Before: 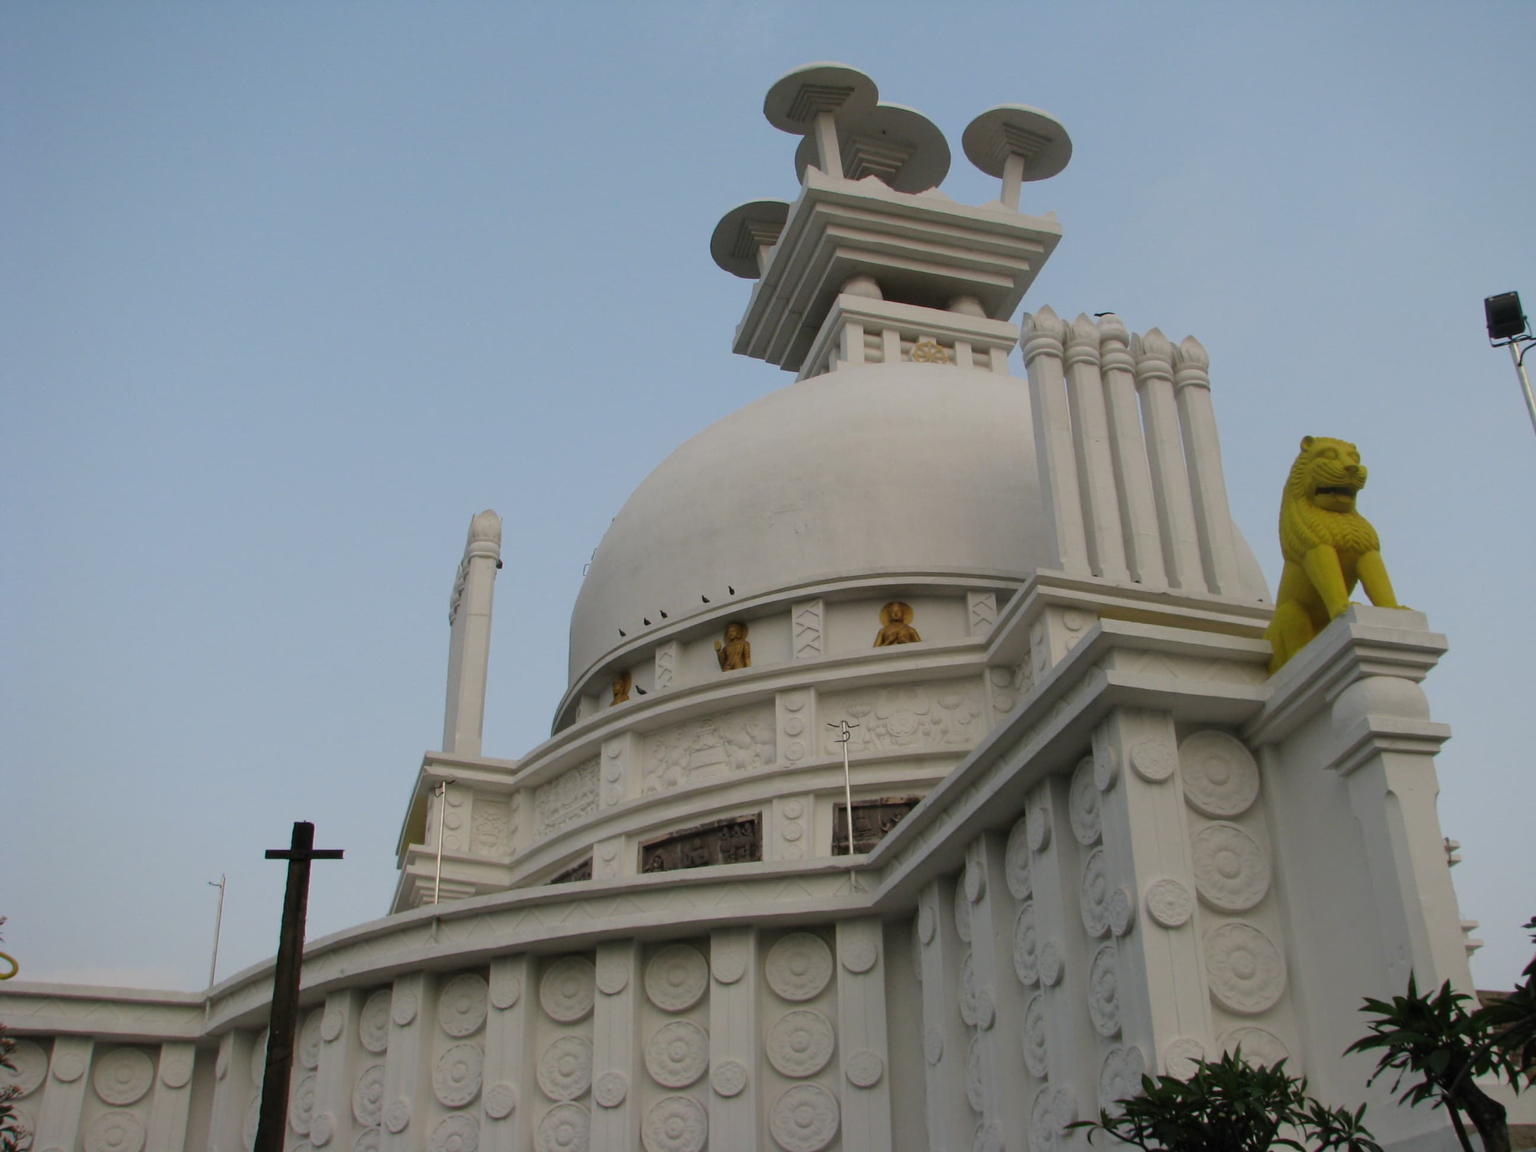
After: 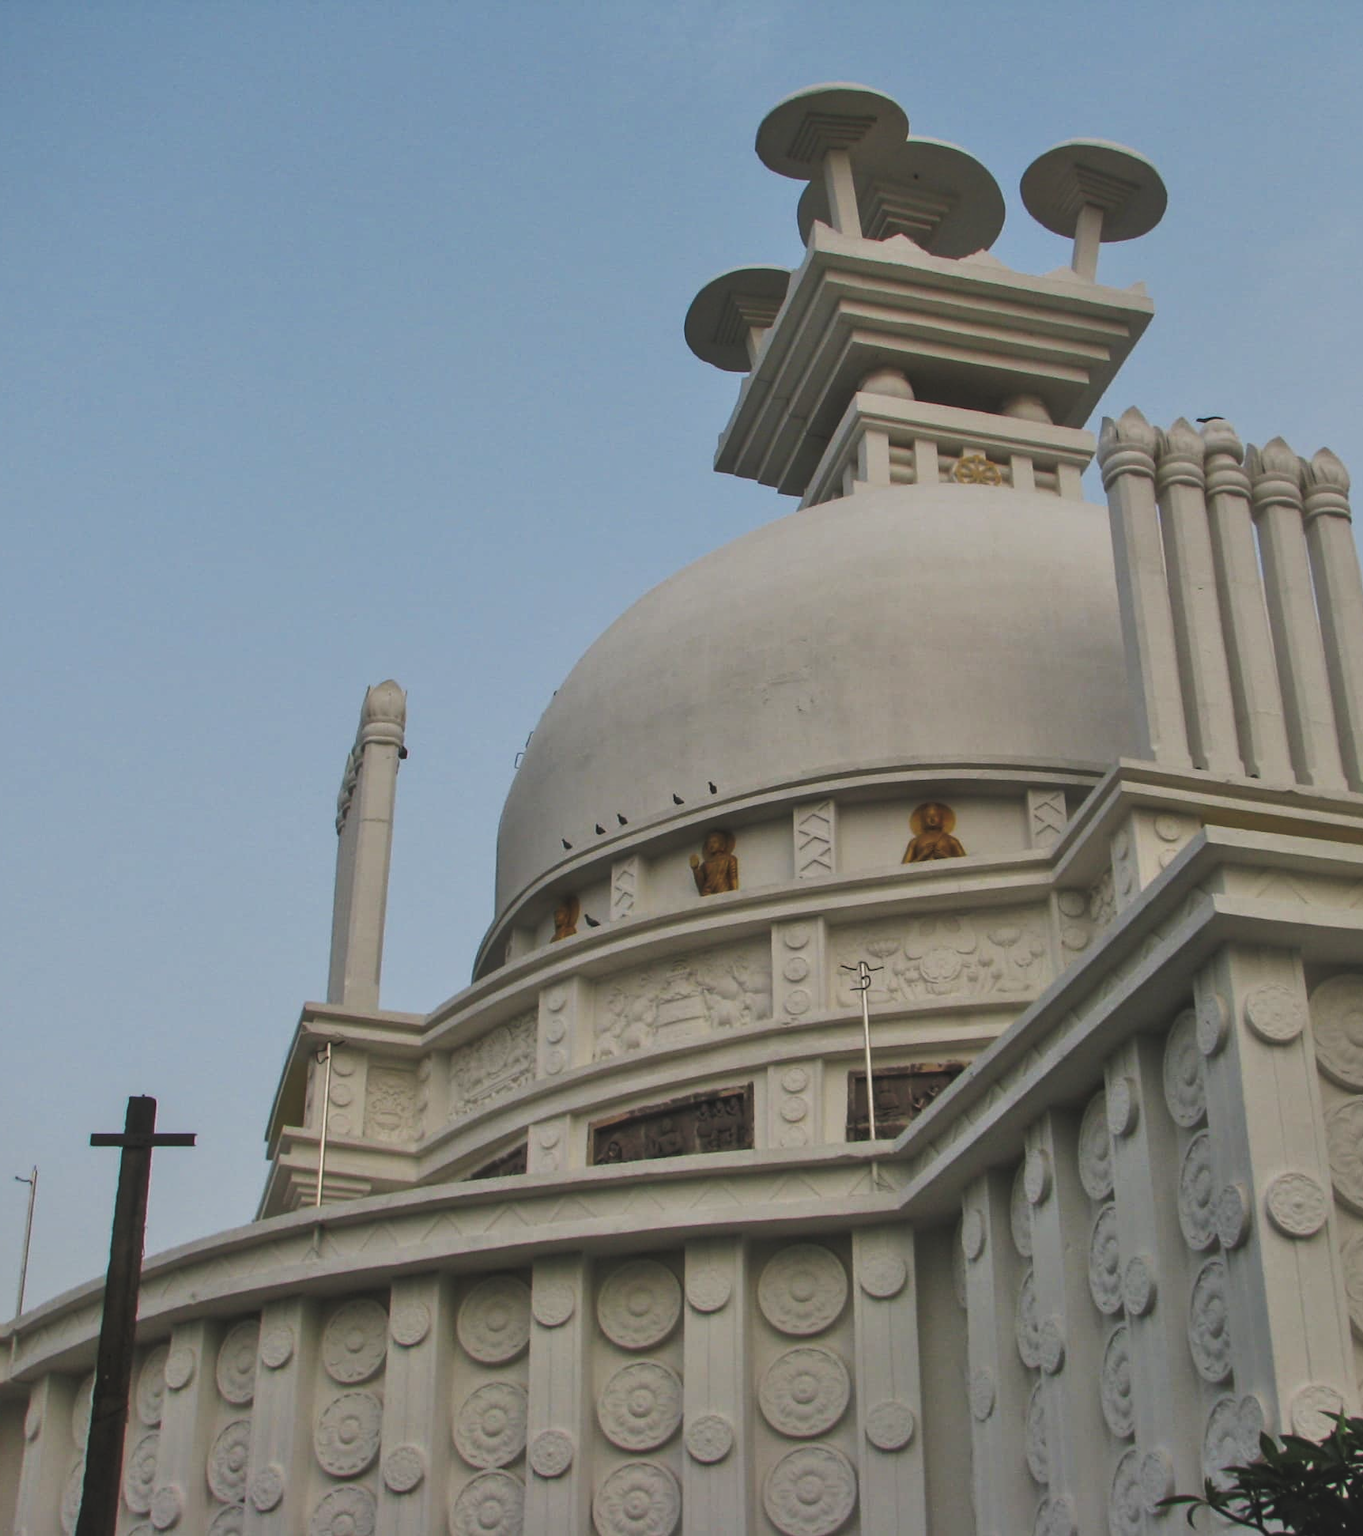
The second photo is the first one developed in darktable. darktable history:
crop and rotate: left 12.873%, right 20.541%
tone curve: curves: ch0 [(0, 0.142) (0.384, 0.314) (0.752, 0.711) (0.991, 0.95)]; ch1 [(0.006, 0.129) (0.346, 0.384) (1, 1)]; ch2 [(0.003, 0.057) (0.261, 0.248) (1, 1)], preserve colors none
local contrast: detail 130%
tone equalizer: -7 EV 0.16 EV, -6 EV 0.613 EV, -5 EV 1.17 EV, -4 EV 1.36 EV, -3 EV 1.17 EV, -2 EV 0.6 EV, -1 EV 0.155 EV
